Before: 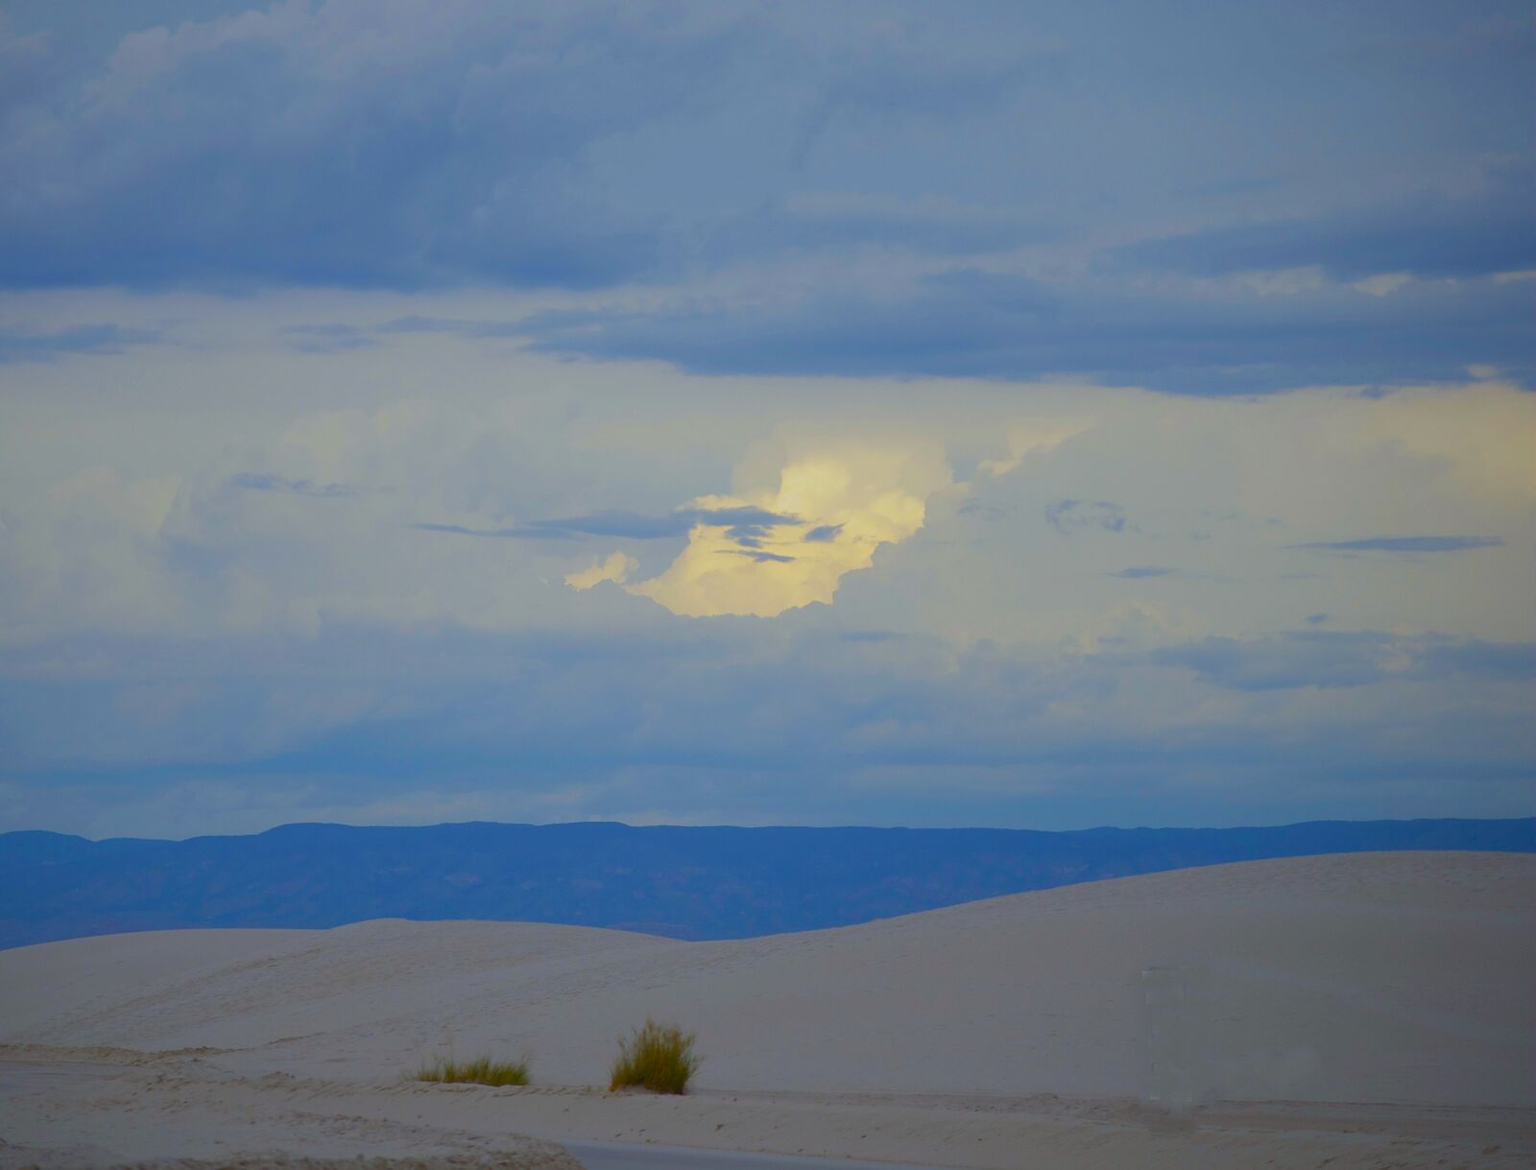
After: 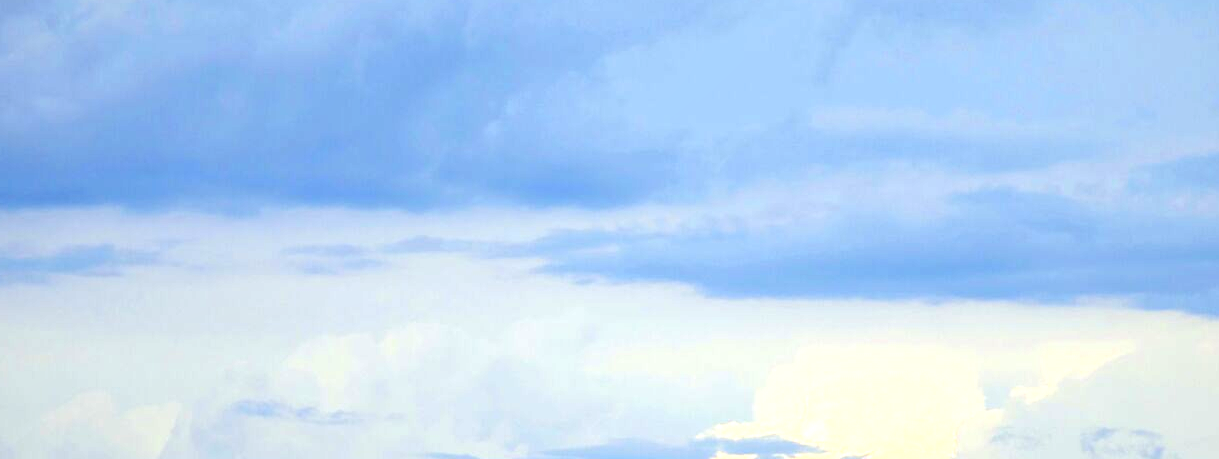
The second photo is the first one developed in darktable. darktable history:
local contrast: on, module defaults
exposure: black level correction 0, exposure 1.385 EV, compensate highlight preservation false
crop: left 0.53%, top 7.647%, right 23.266%, bottom 54.671%
